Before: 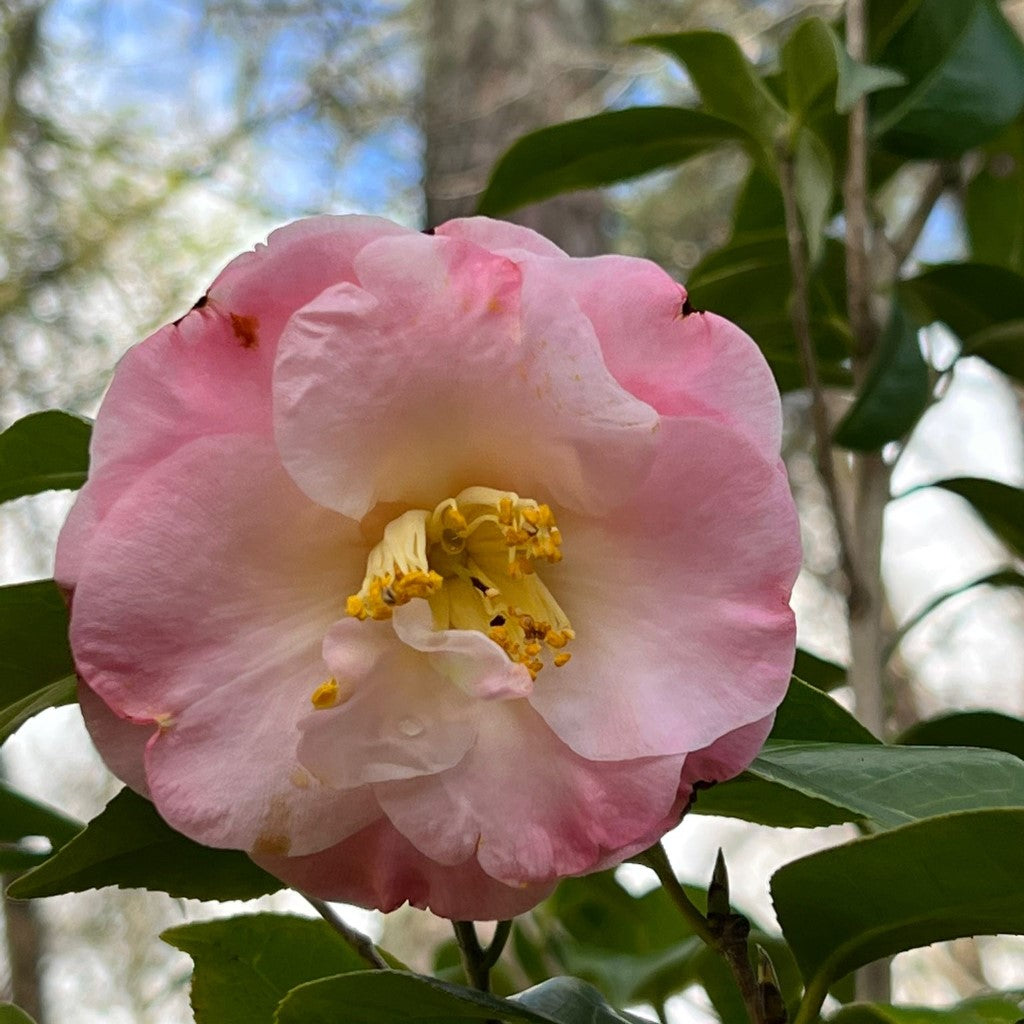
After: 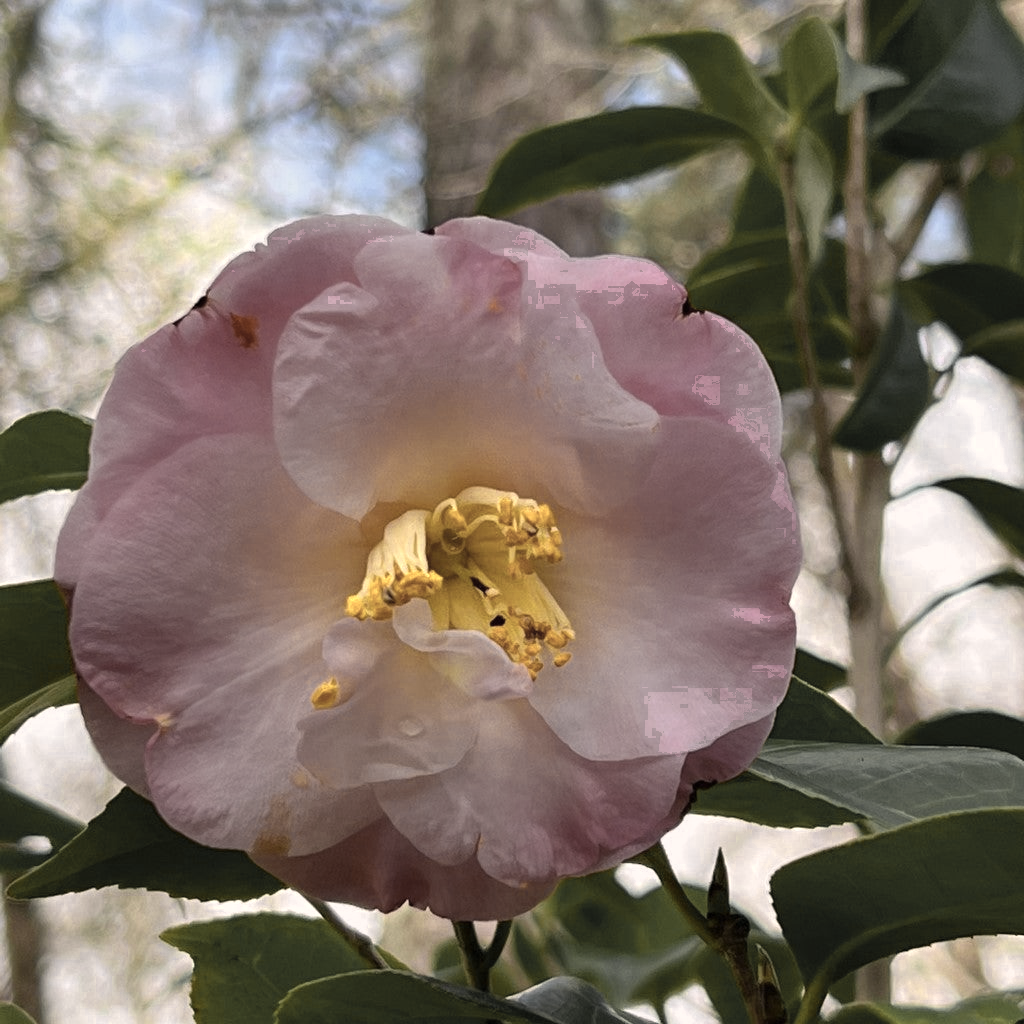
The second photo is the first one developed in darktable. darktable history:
color correction: highlights a* 5.56, highlights b* 5.2, saturation 0.67
exposure: exposure -0.044 EV, compensate highlight preservation false
color zones: curves: ch0 [(0.004, 0.306) (0.107, 0.448) (0.252, 0.656) (0.41, 0.398) (0.595, 0.515) (0.768, 0.628)]; ch1 [(0.07, 0.323) (0.151, 0.452) (0.252, 0.608) (0.346, 0.221) (0.463, 0.189) (0.61, 0.368) (0.735, 0.395) (0.921, 0.412)]; ch2 [(0, 0.476) (0.132, 0.512) (0.243, 0.512) (0.397, 0.48) (0.522, 0.376) (0.634, 0.536) (0.761, 0.46)]
